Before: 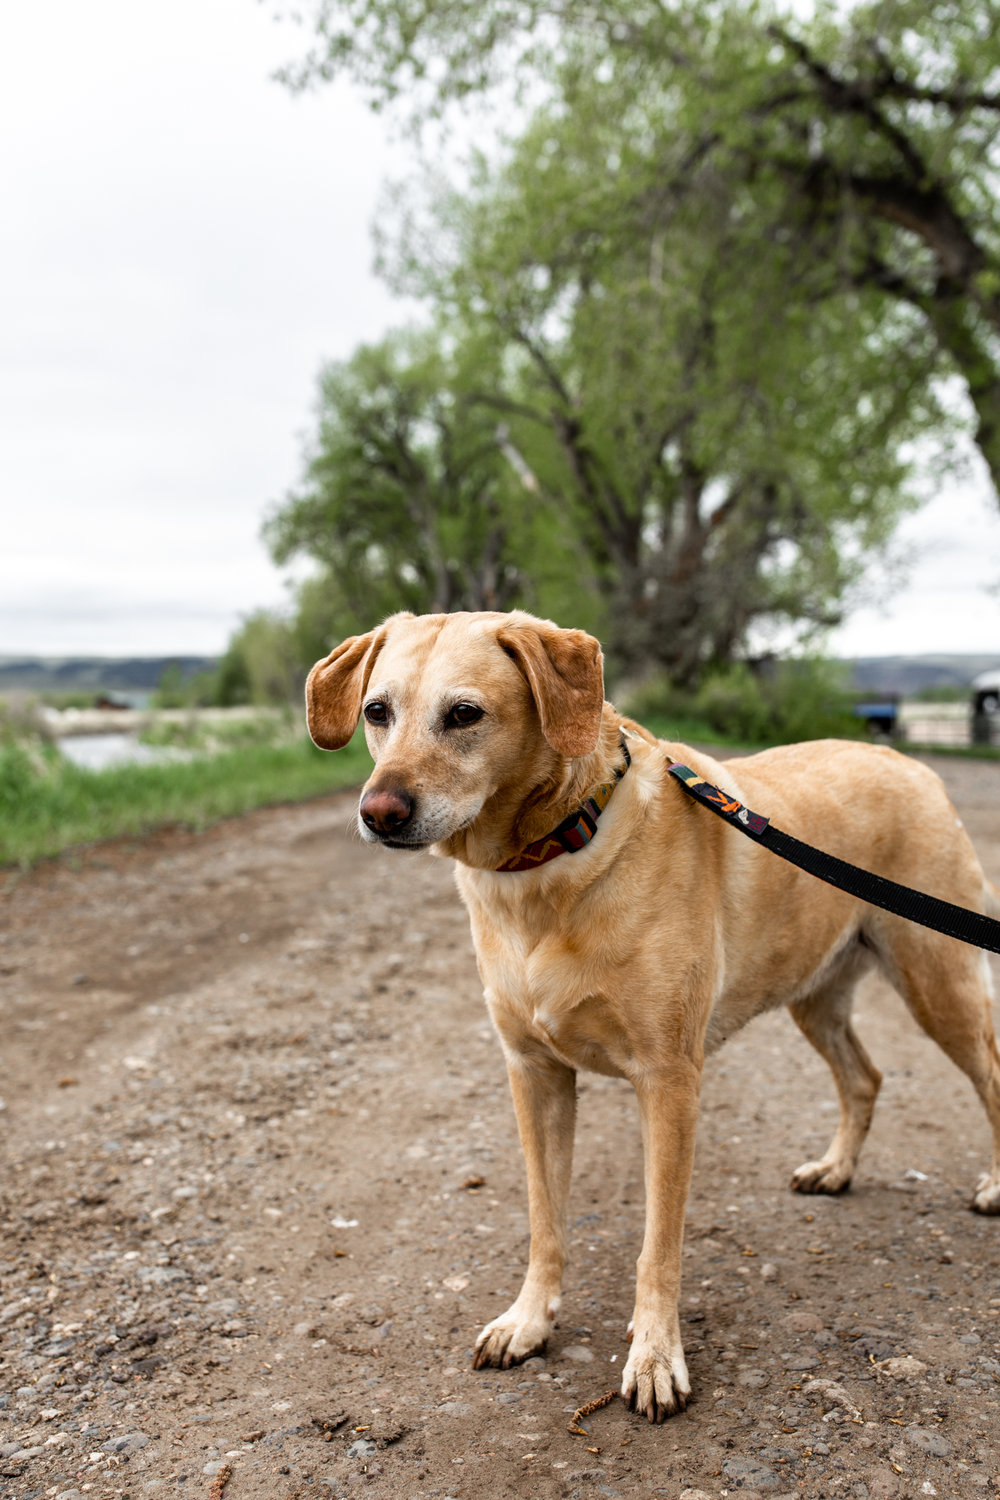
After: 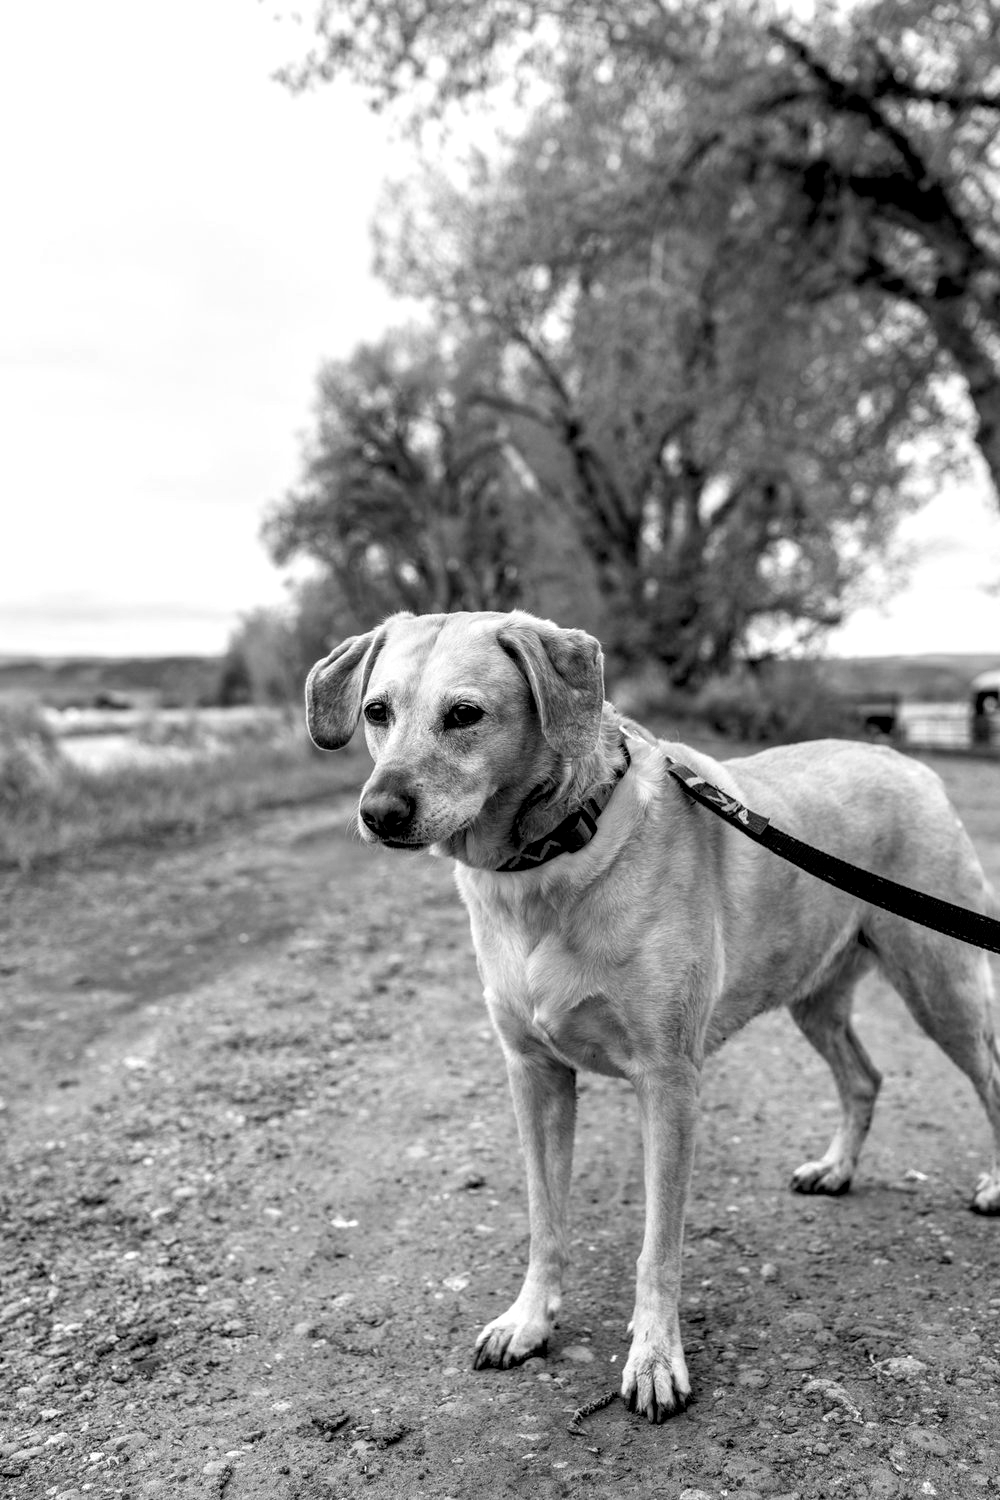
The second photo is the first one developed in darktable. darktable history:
color contrast: green-magenta contrast 0.84, blue-yellow contrast 0.86
white balance: red 1, blue 1
exposure: black level correction 0.007, exposure 0.159 EV, compensate highlight preservation false
local contrast: on, module defaults
monochrome: a 32, b 64, size 2.3
